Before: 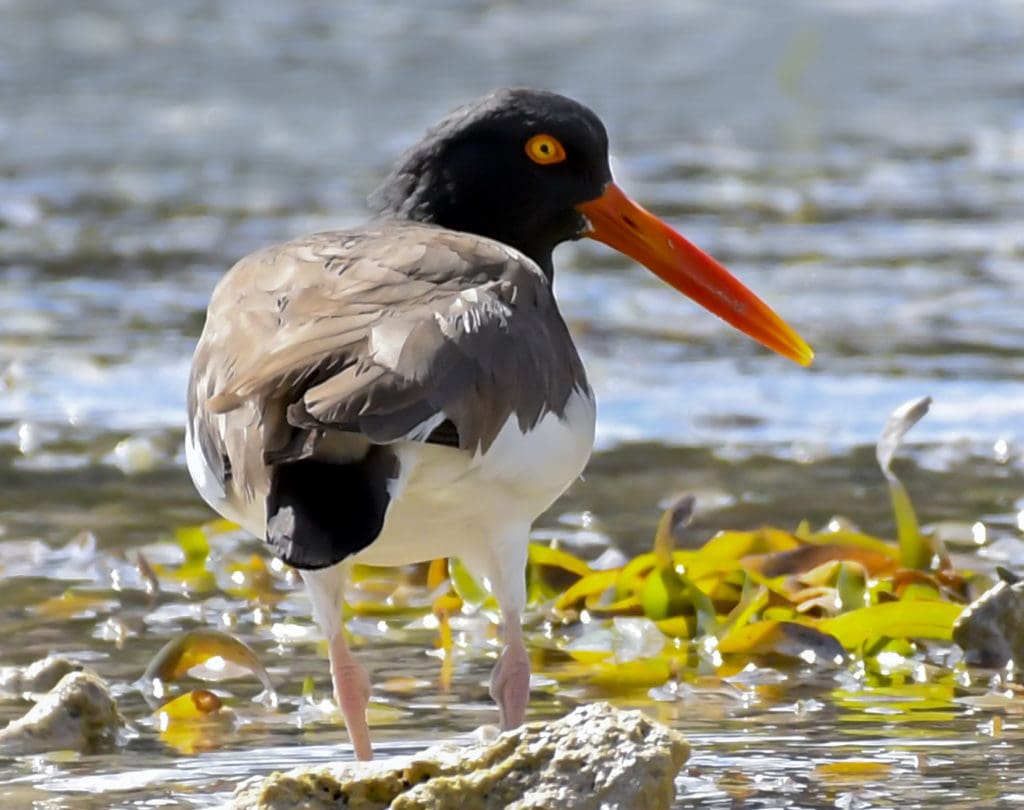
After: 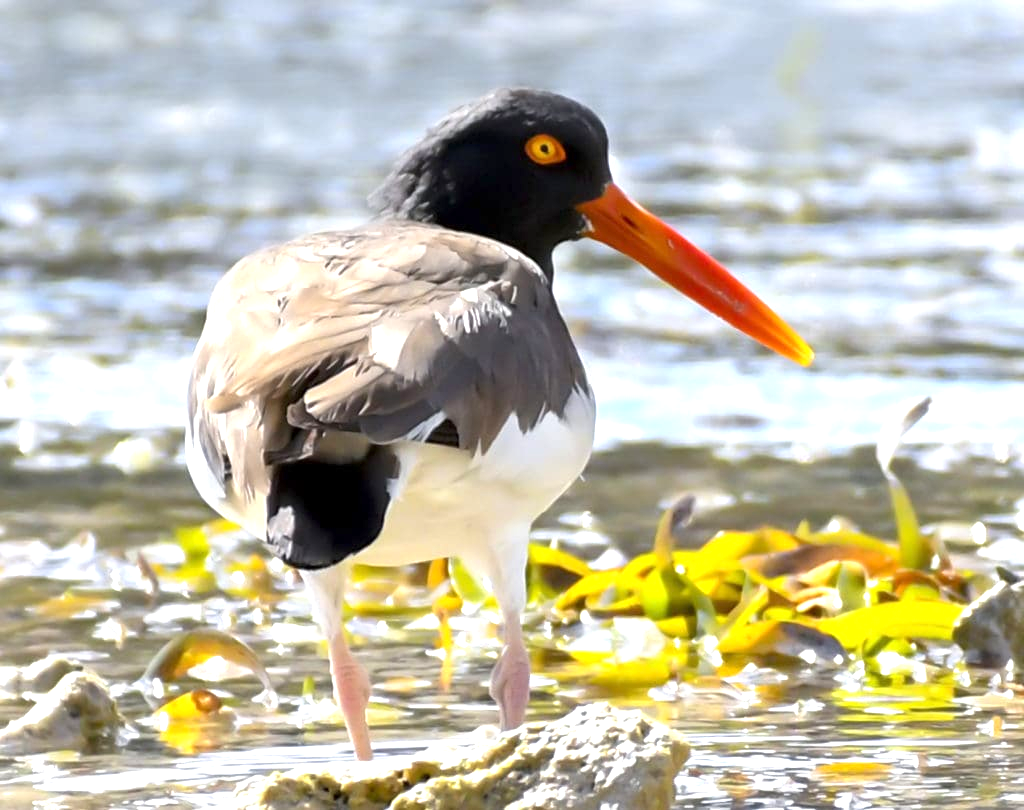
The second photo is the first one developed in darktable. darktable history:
exposure: exposure 0.94 EV, compensate exposure bias true, compensate highlight preservation false
